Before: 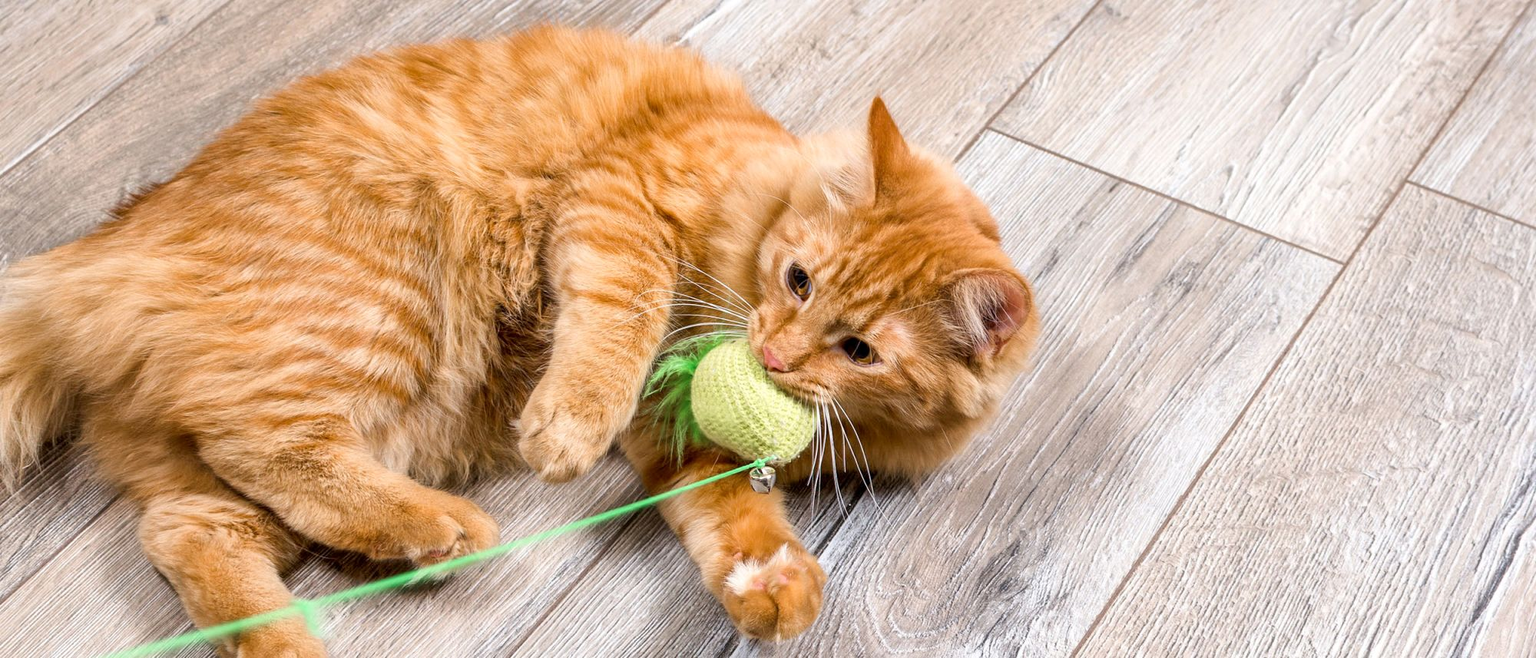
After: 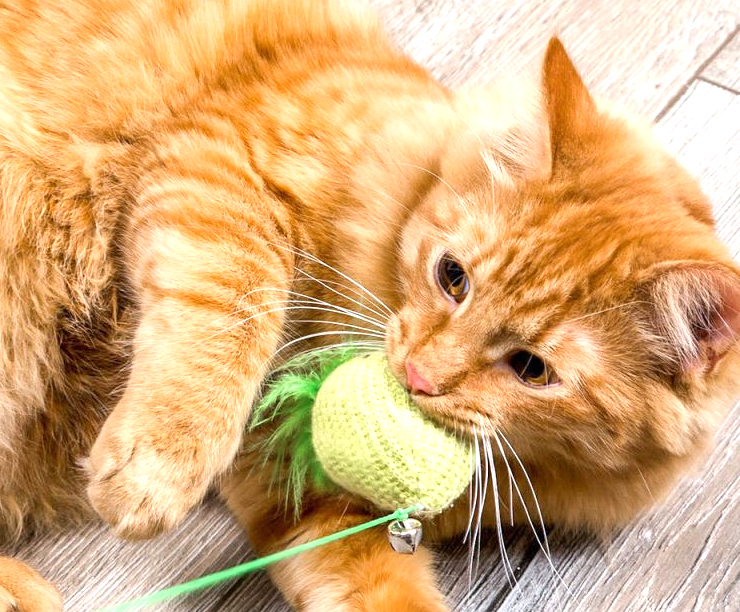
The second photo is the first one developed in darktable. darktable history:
exposure: black level correction 0, exposure 0.499 EV, compensate exposure bias true, compensate highlight preservation false
crop and rotate: left 29.42%, top 10.407%, right 33.567%, bottom 18.126%
